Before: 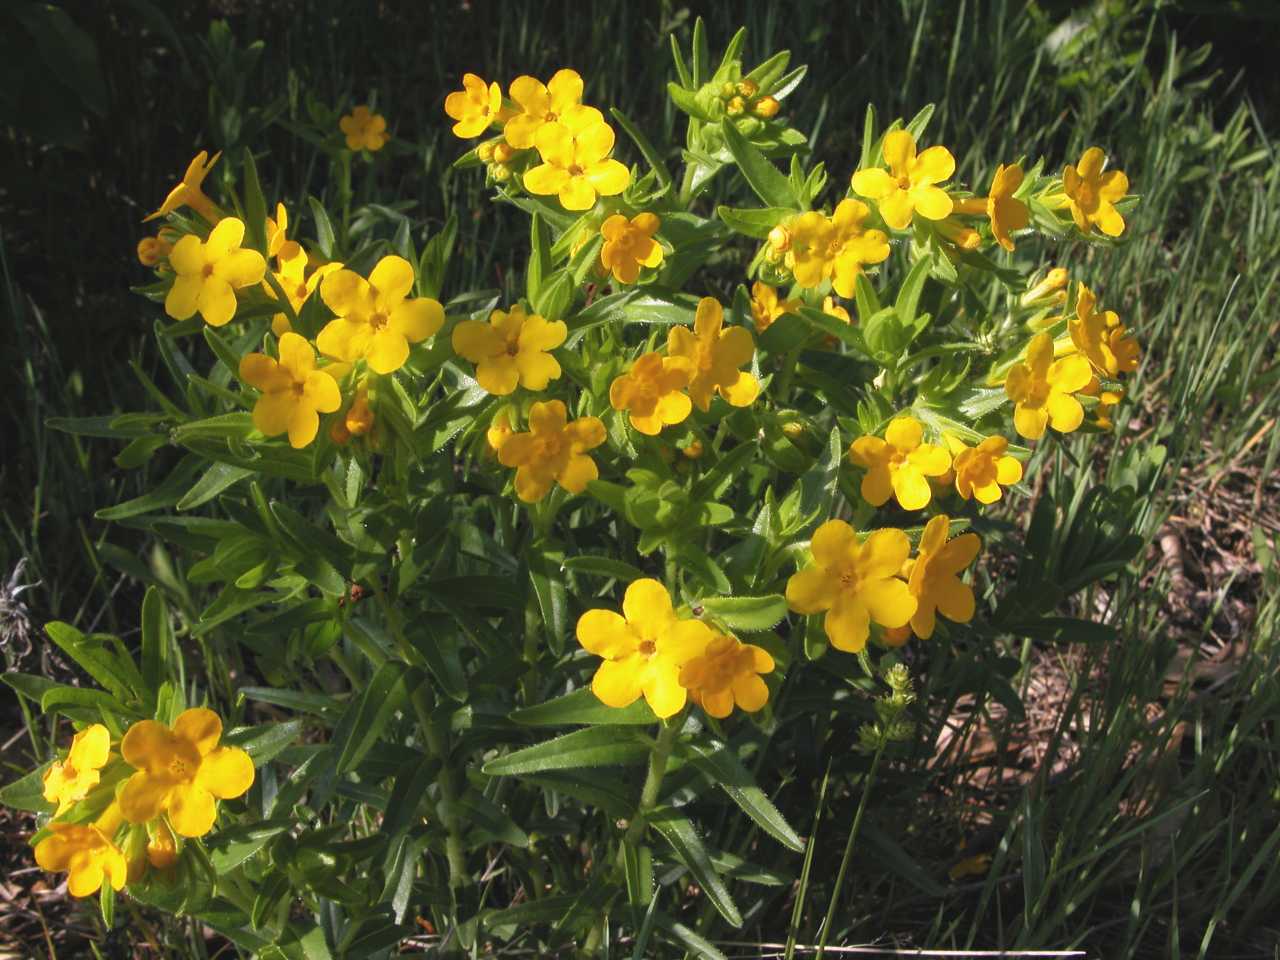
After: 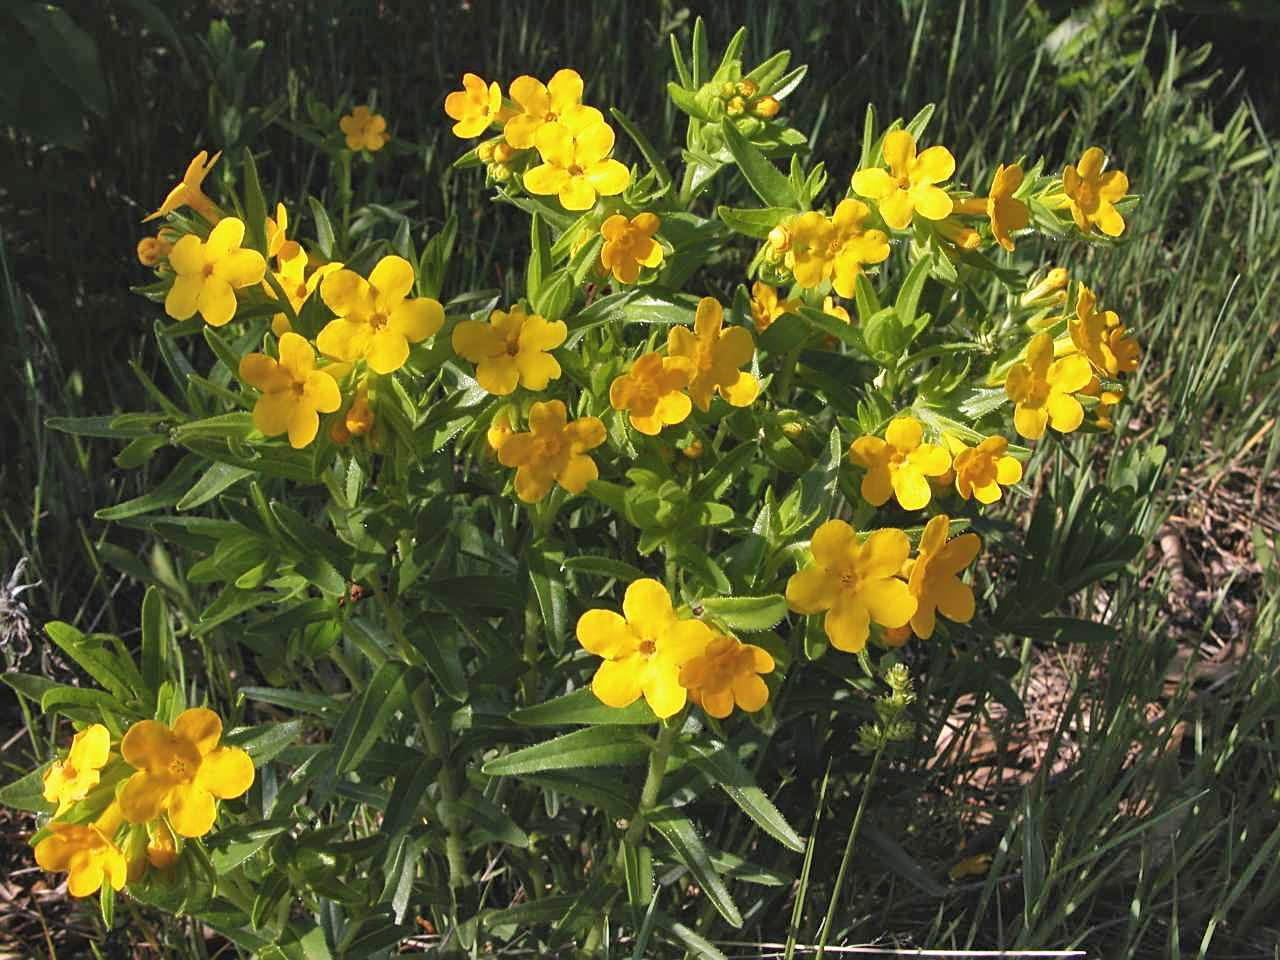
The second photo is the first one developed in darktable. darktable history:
sharpen: on, module defaults
shadows and highlights: shadows 49, highlights -41, soften with gaussian
